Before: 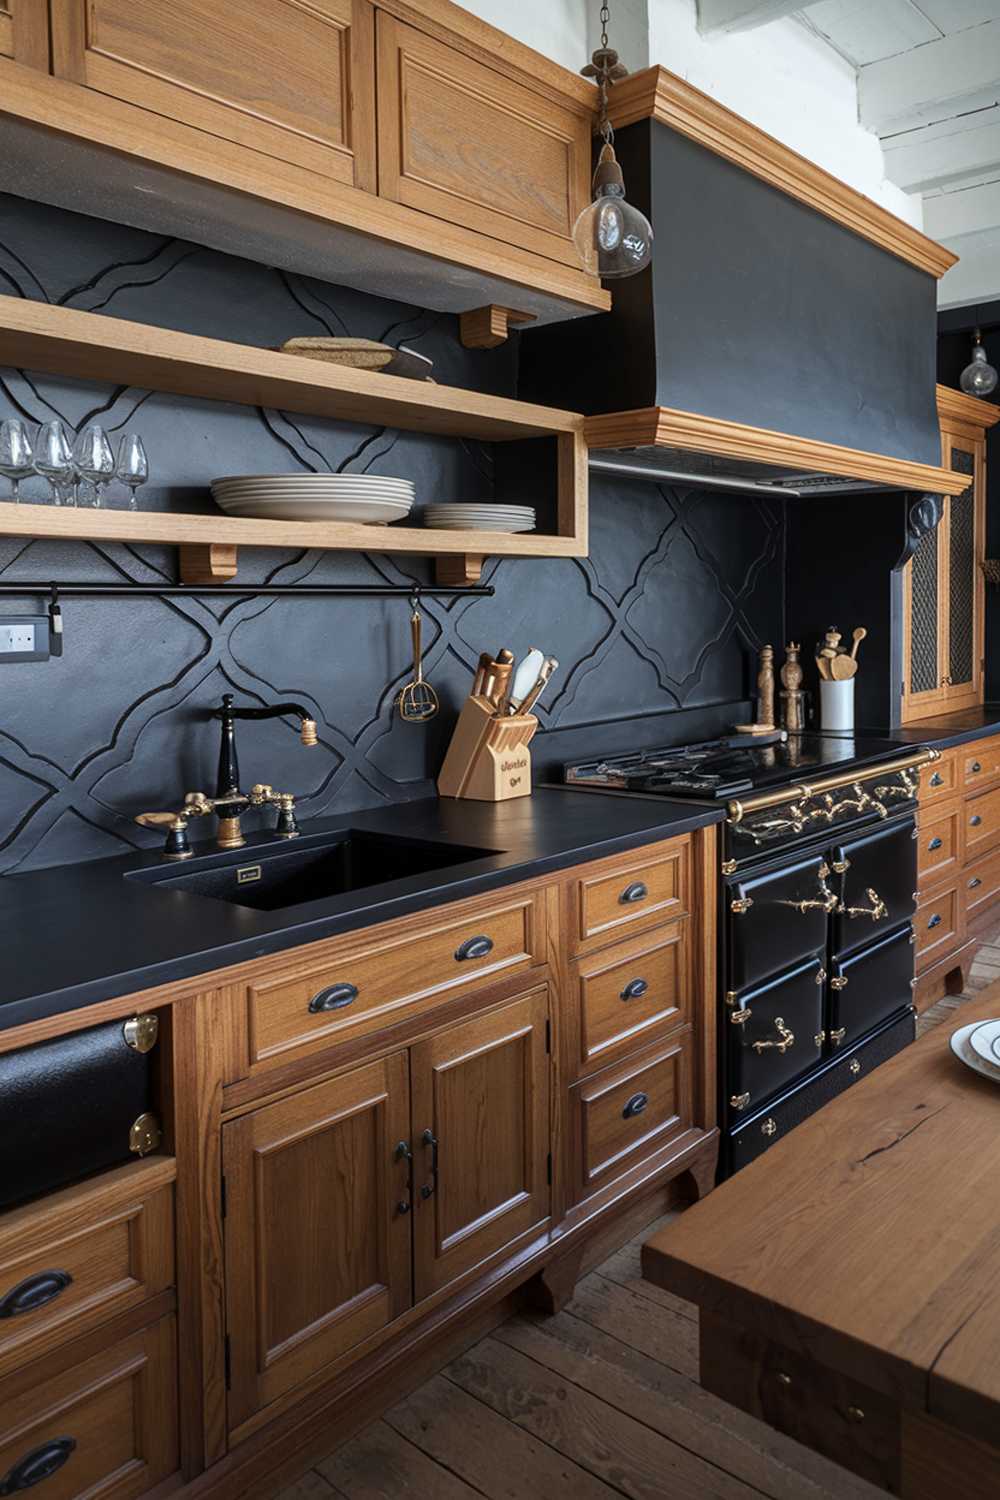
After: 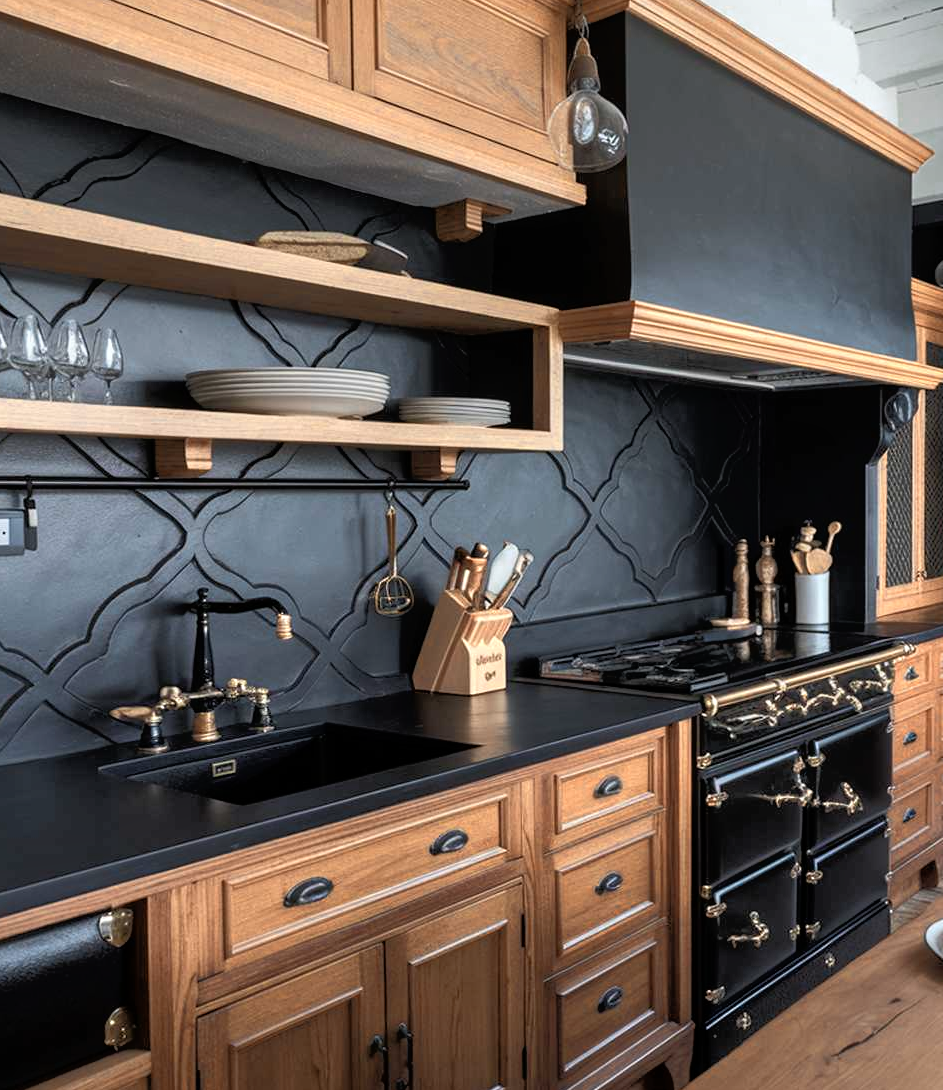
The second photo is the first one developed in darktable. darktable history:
color zones: curves: ch0 [(0.018, 0.548) (0.224, 0.64) (0.425, 0.447) (0.675, 0.575) (0.732, 0.579)]; ch1 [(0.066, 0.487) (0.25, 0.5) (0.404, 0.43) (0.75, 0.421) (0.956, 0.421)]; ch2 [(0.044, 0.561) (0.215, 0.465) (0.399, 0.544) (0.465, 0.548) (0.614, 0.447) (0.724, 0.43) (0.882, 0.623) (0.956, 0.632)]
crop: left 2.558%, top 7.092%, right 3.12%, bottom 20.178%
tone equalizer: -8 EV -1.84 EV, -7 EV -1.19 EV, -6 EV -1.64 EV, mask exposure compensation -0.486 EV
